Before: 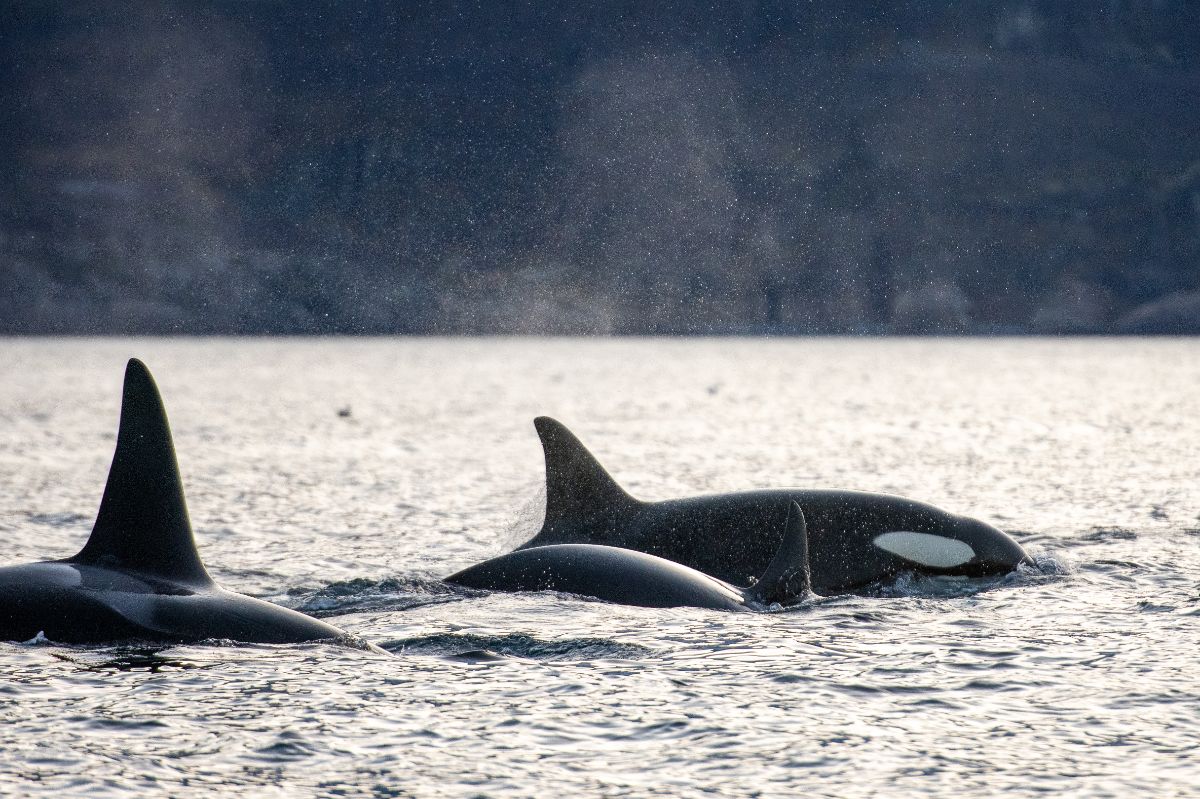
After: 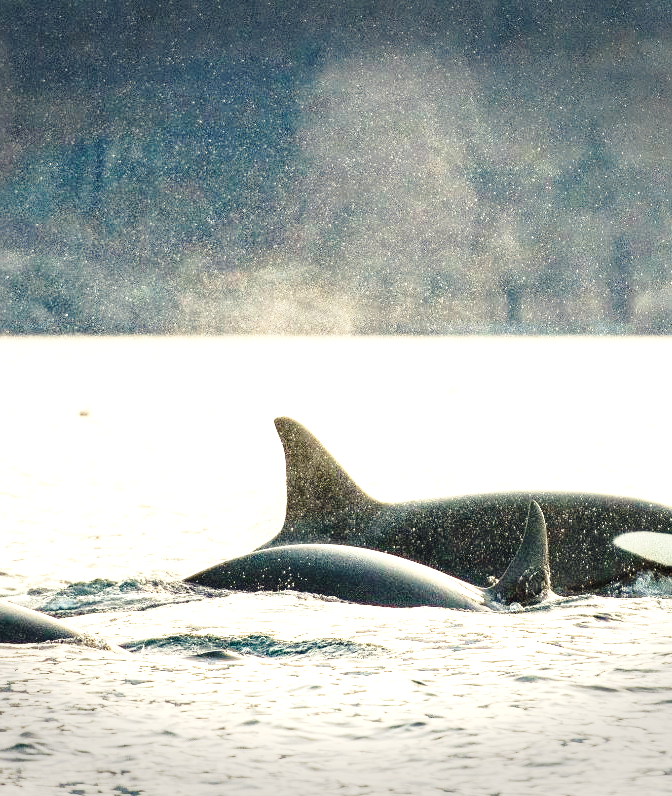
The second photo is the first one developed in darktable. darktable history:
white balance: red 1.08, blue 0.791
crop: left 21.674%, right 22.086%
base curve: curves: ch0 [(0, 0) (0.028, 0.03) (0.121, 0.232) (0.46, 0.748) (0.859, 0.968) (1, 1)], preserve colors none
exposure: black level correction 0, exposure 1.379 EV, compensate exposure bias true, compensate highlight preservation false
vignetting: fall-off start 100%, brightness -0.406, saturation -0.3, width/height ratio 1.324, dithering 8-bit output, unbound false
